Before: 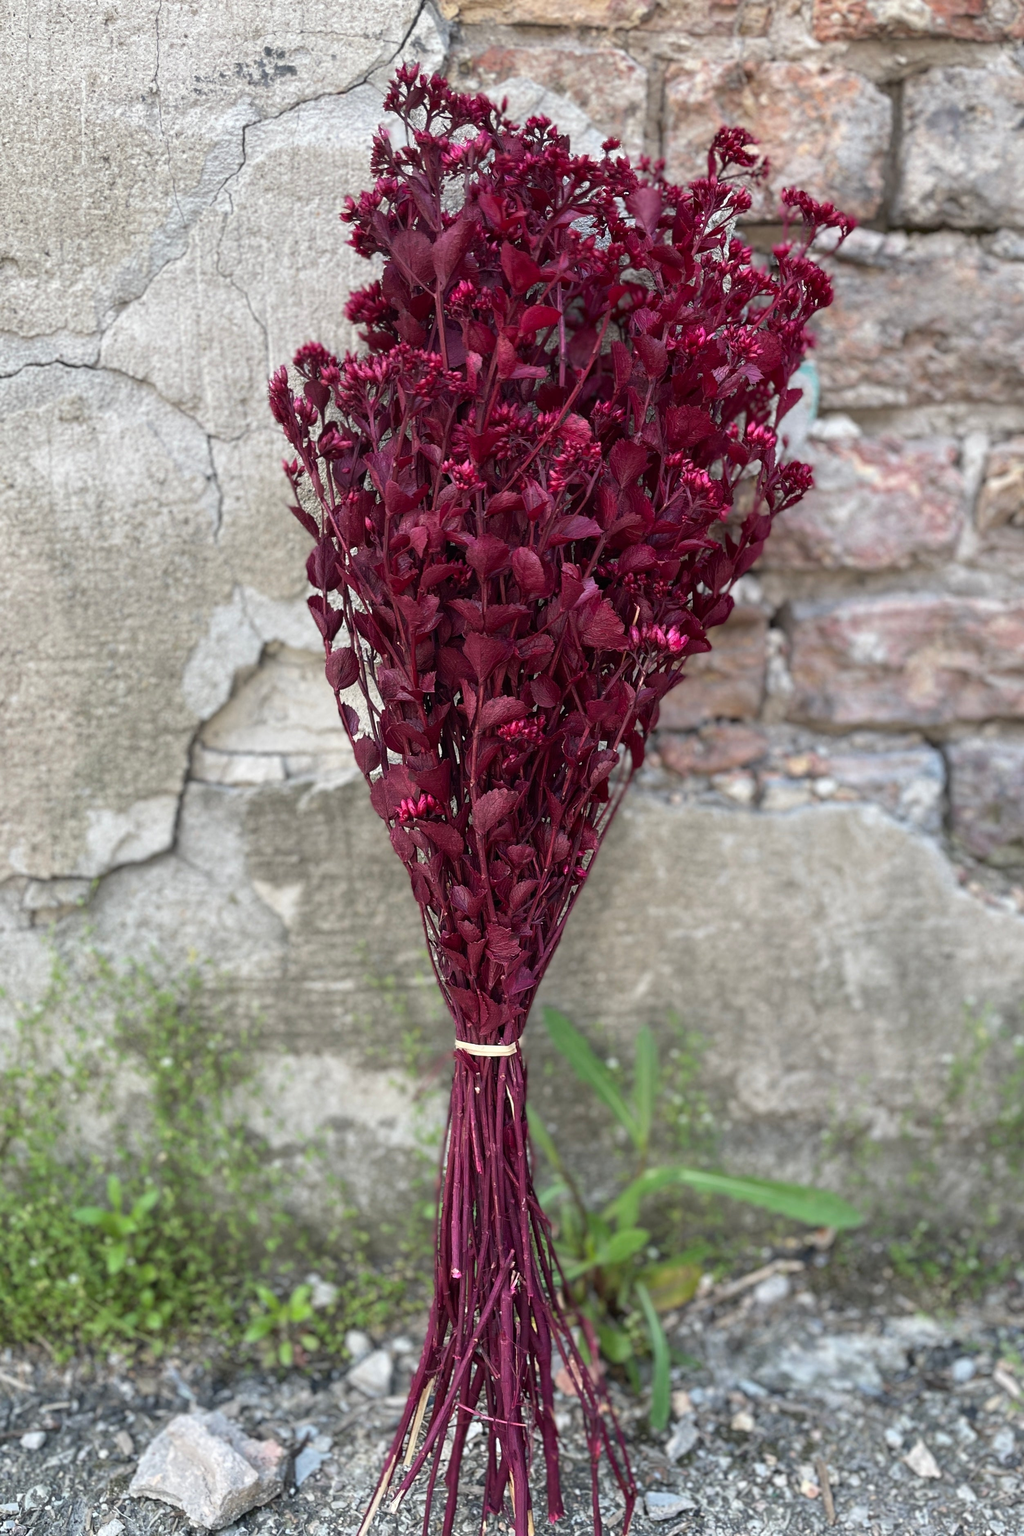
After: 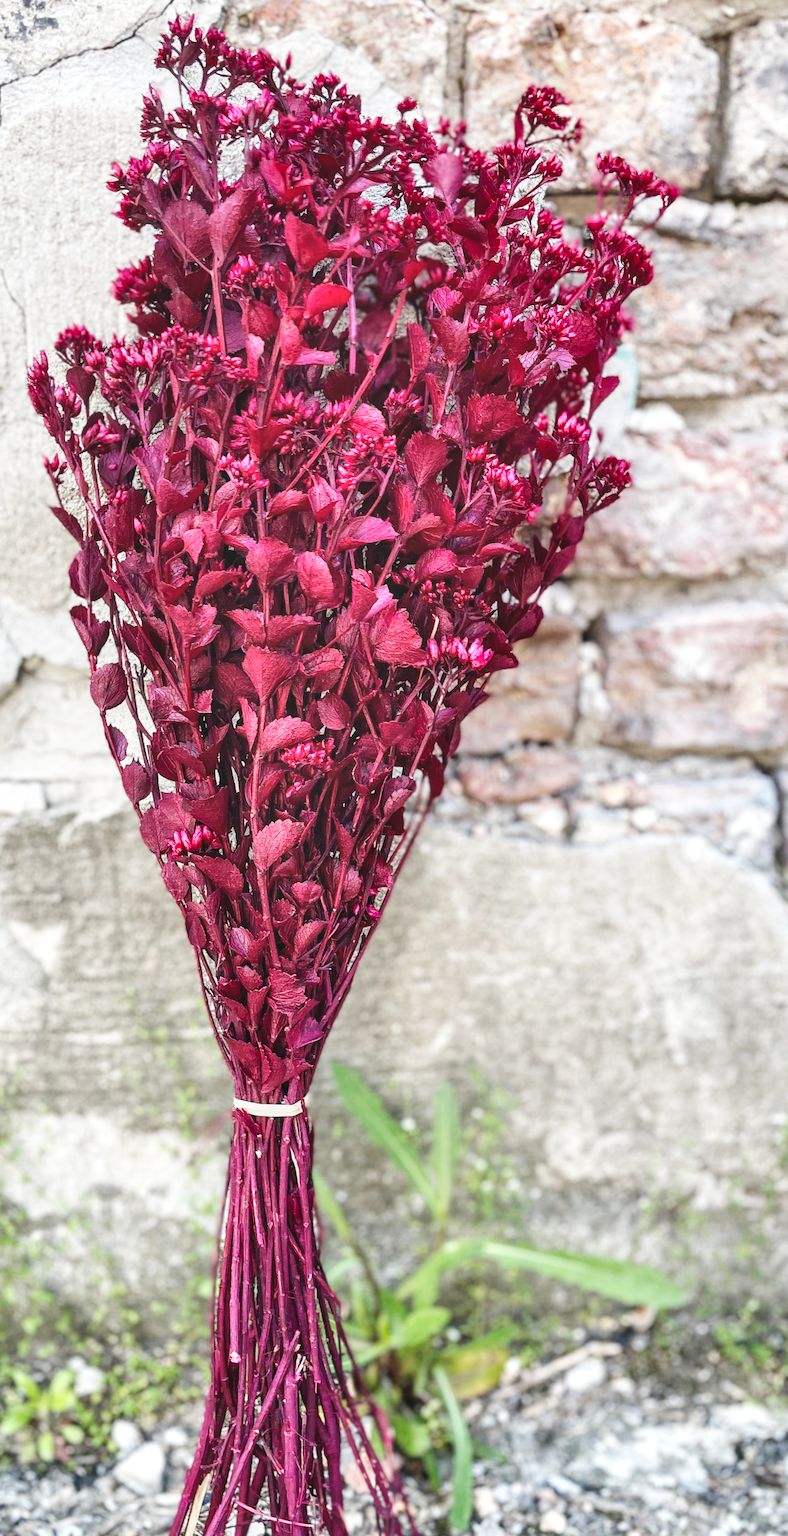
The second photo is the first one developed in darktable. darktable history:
base curve: curves: ch0 [(0, 0.003) (0.001, 0.002) (0.006, 0.004) (0.02, 0.022) (0.048, 0.086) (0.094, 0.234) (0.162, 0.431) (0.258, 0.629) (0.385, 0.8) (0.548, 0.918) (0.751, 0.988) (1, 1)], preserve colors none
crop and rotate: left 23.901%, top 3.272%, right 6.628%, bottom 6.572%
local contrast: on, module defaults
shadows and highlights: shadows 76.28, highlights -25.32, soften with gaussian
exposure: black level correction -0.013, exposure -0.187 EV, compensate highlight preservation false
